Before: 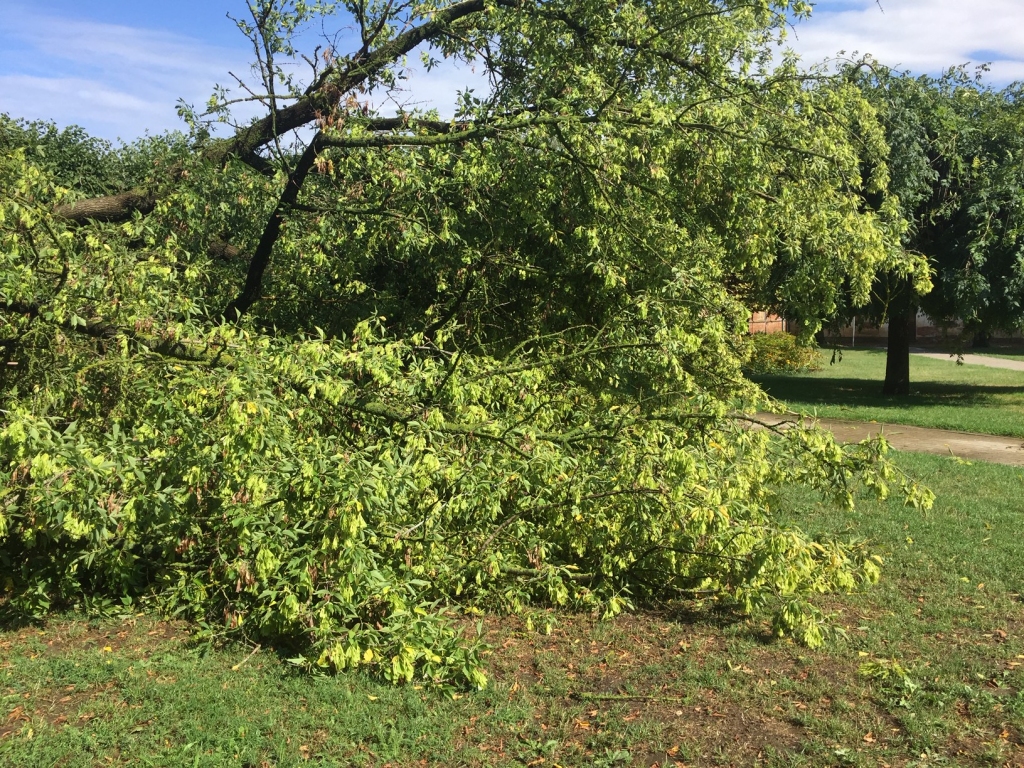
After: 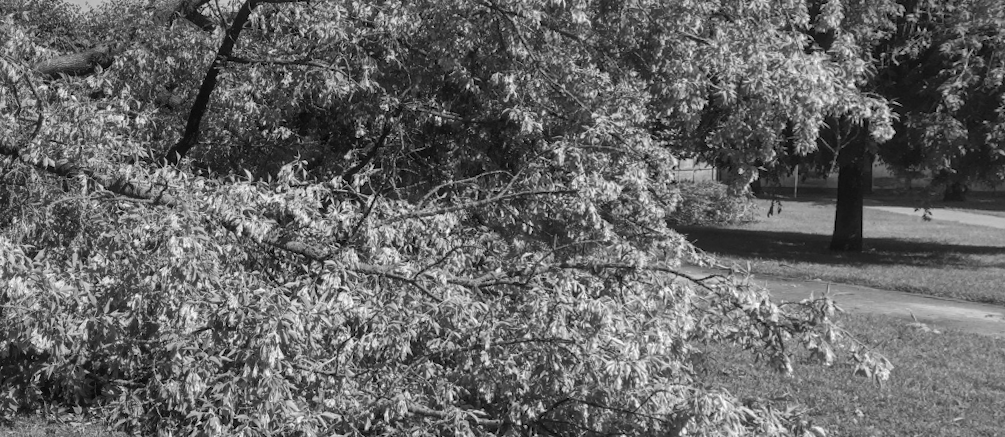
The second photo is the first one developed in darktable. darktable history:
rotate and perspective: rotation 1.69°, lens shift (vertical) -0.023, lens shift (horizontal) -0.291, crop left 0.025, crop right 0.988, crop top 0.092, crop bottom 0.842
shadows and highlights: on, module defaults
crop: top 16.727%, bottom 16.727%
local contrast: on, module defaults
monochrome: a -92.57, b 58.91
